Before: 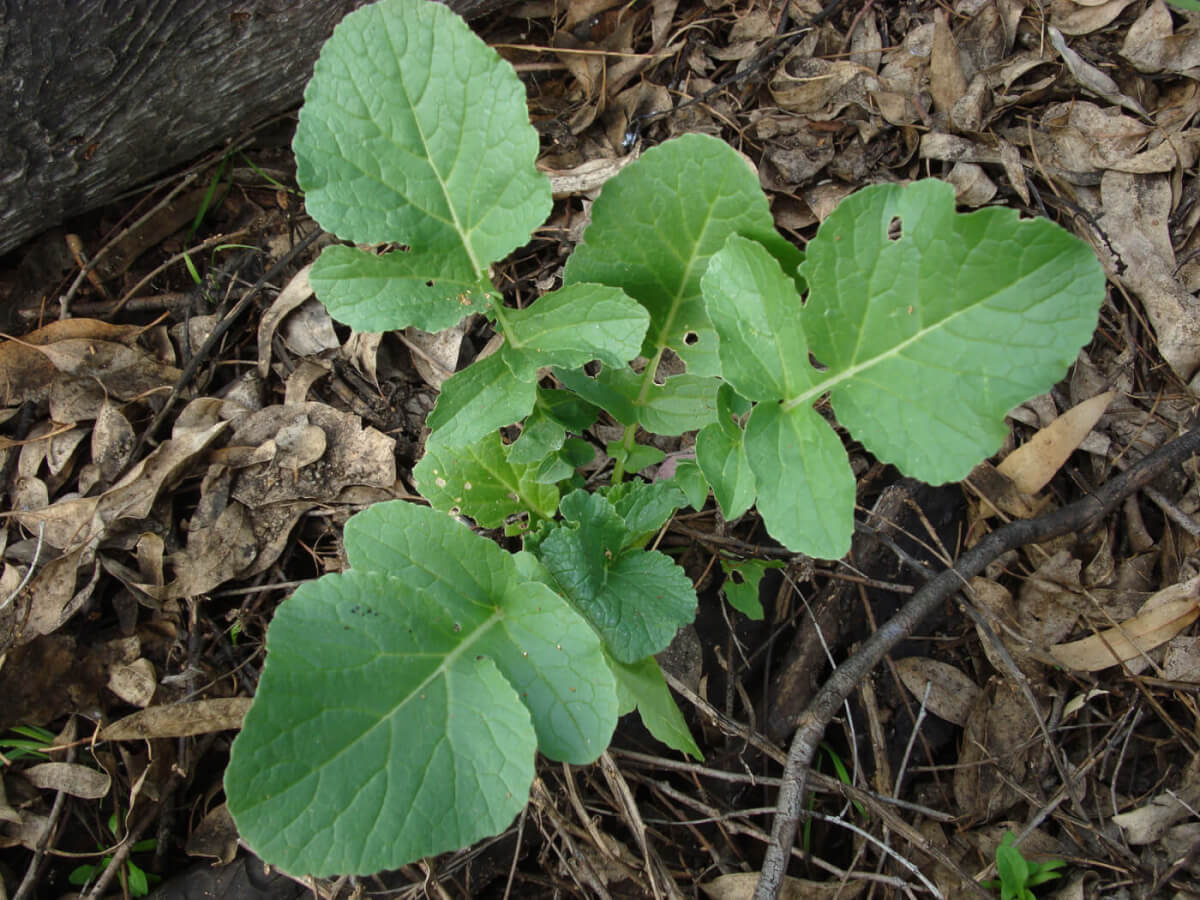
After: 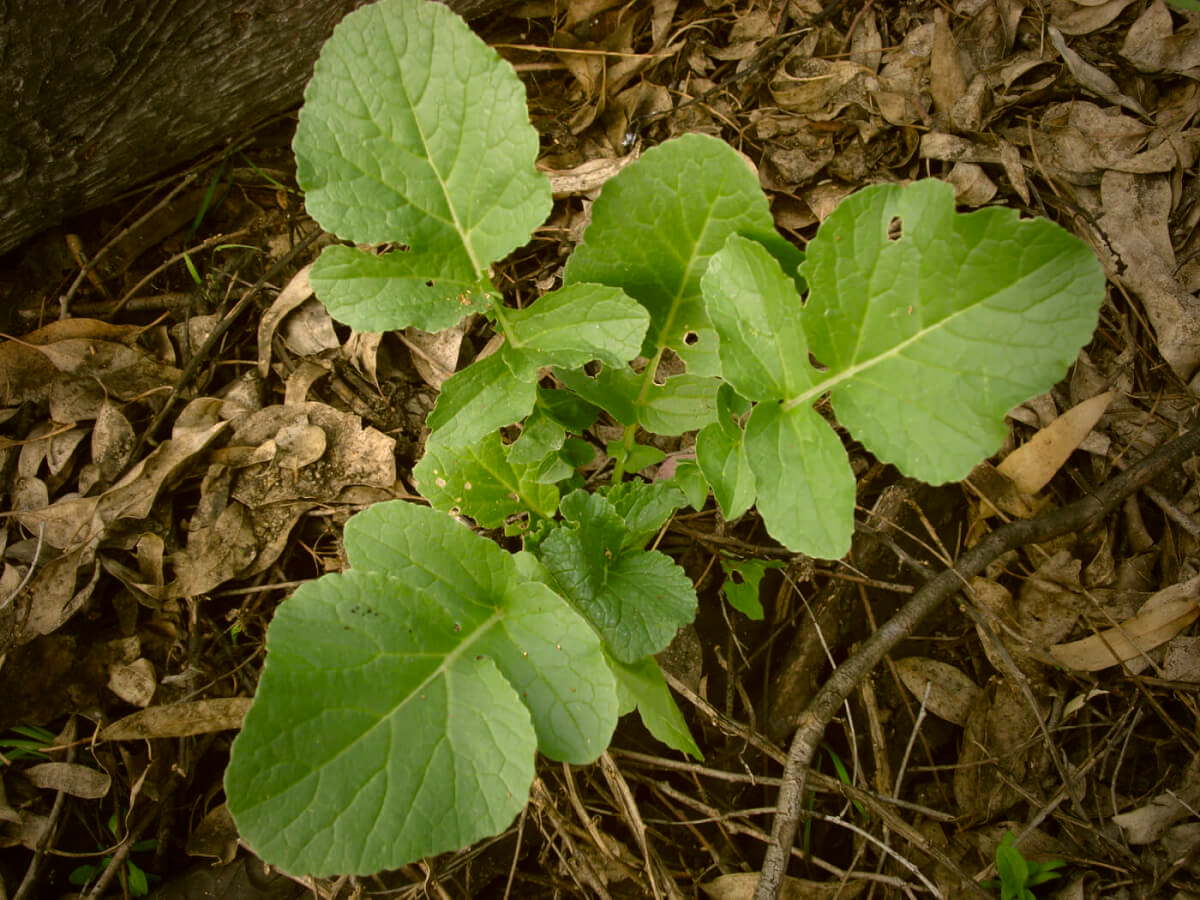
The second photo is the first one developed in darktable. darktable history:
color correction: highlights a* 8.32, highlights b* 15.84, shadows a* -0.547, shadows b* 25.98
vignetting: fall-off start 64.9%, saturation -0.029, width/height ratio 0.886, unbound false
